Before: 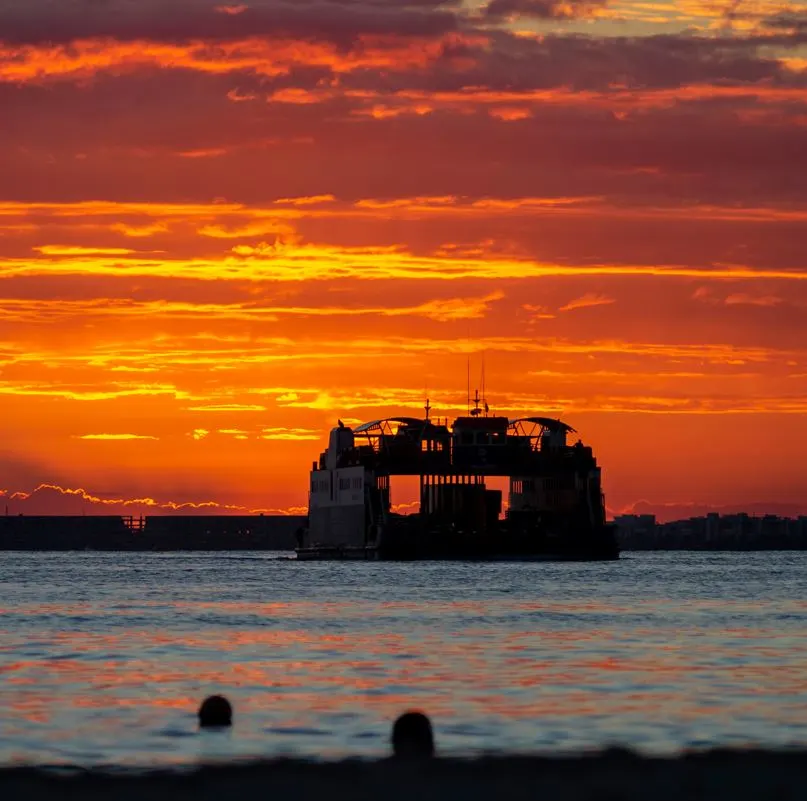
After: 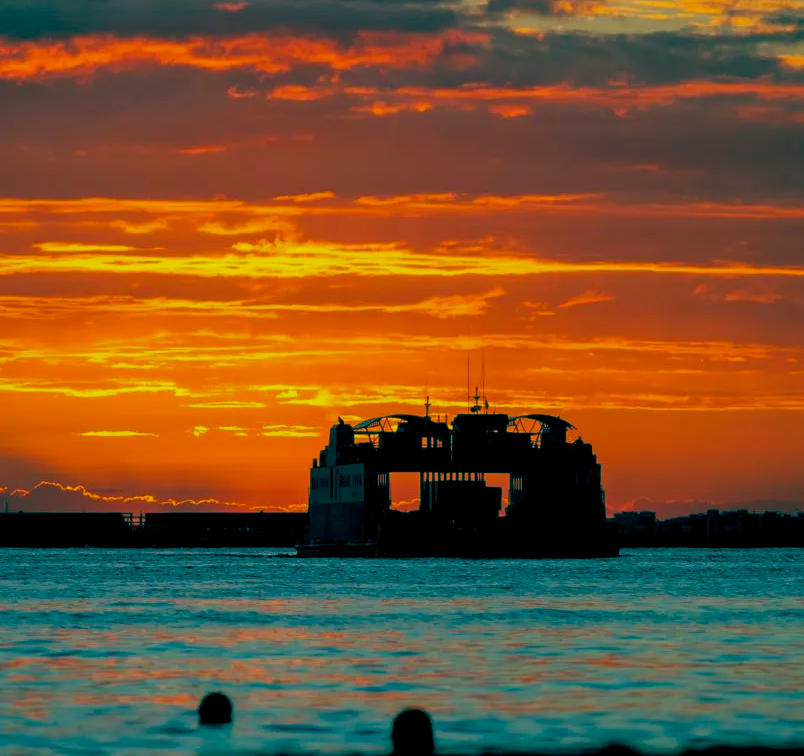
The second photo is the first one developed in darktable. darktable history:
crop: top 0.446%, right 0.261%, bottom 5.085%
shadows and highlights: shadows 25.66, white point adjustment -3.1, highlights -30.08
color balance rgb: global offset › luminance -0.53%, global offset › chroma 0.909%, global offset › hue 174.37°, perceptual saturation grading › global saturation 19.458%
